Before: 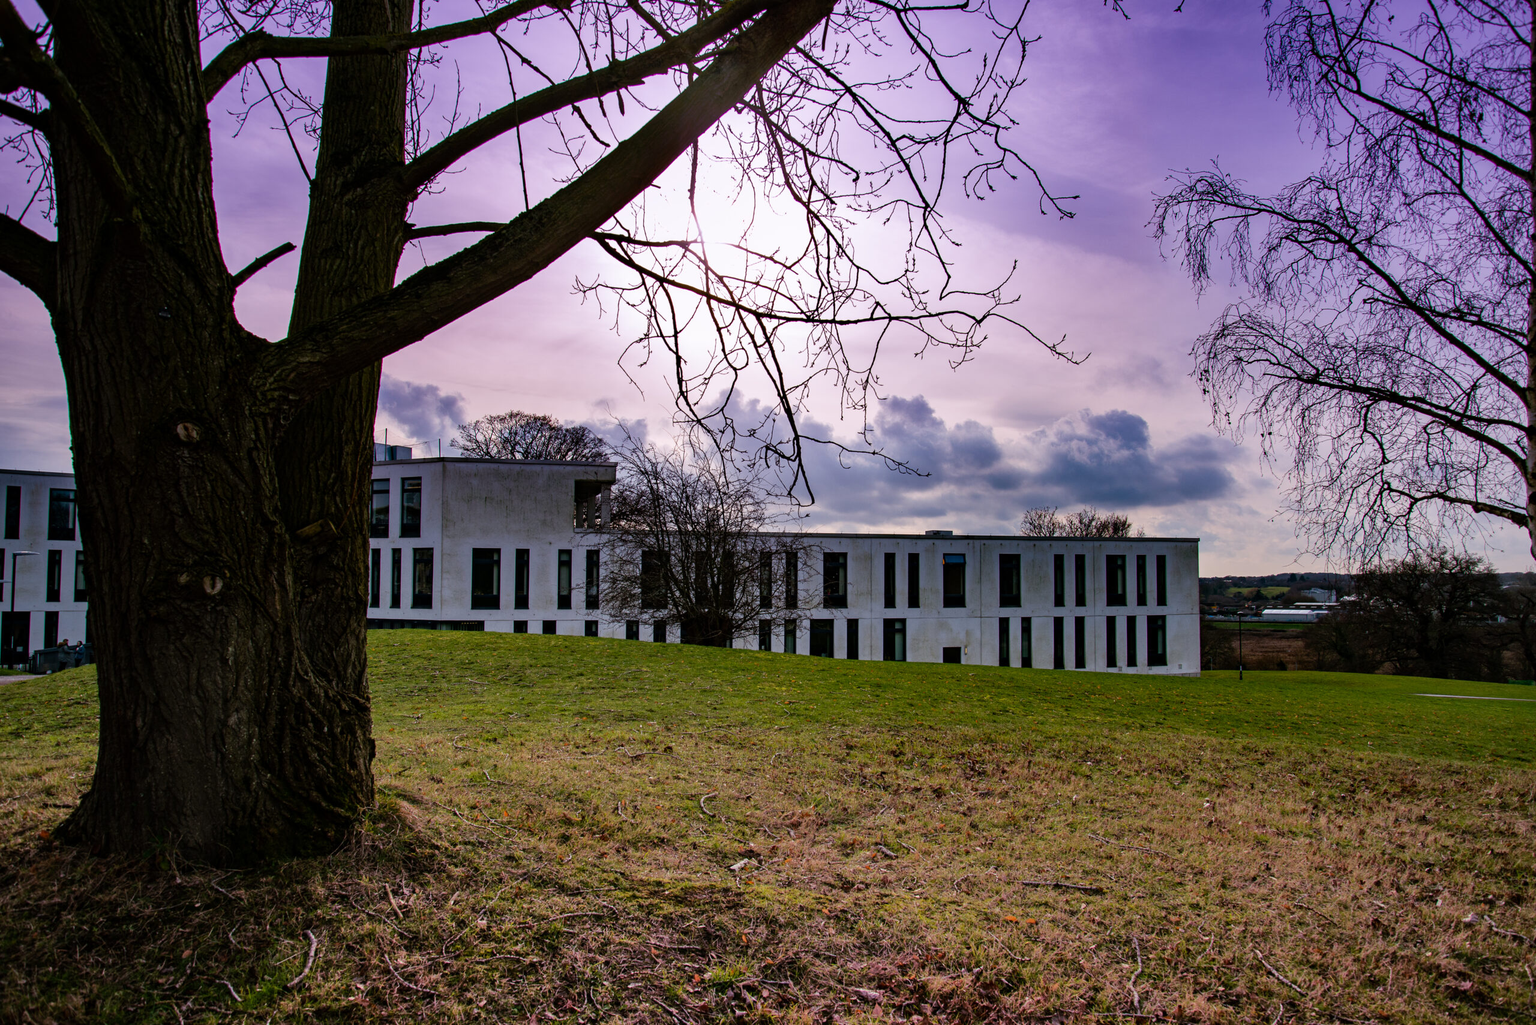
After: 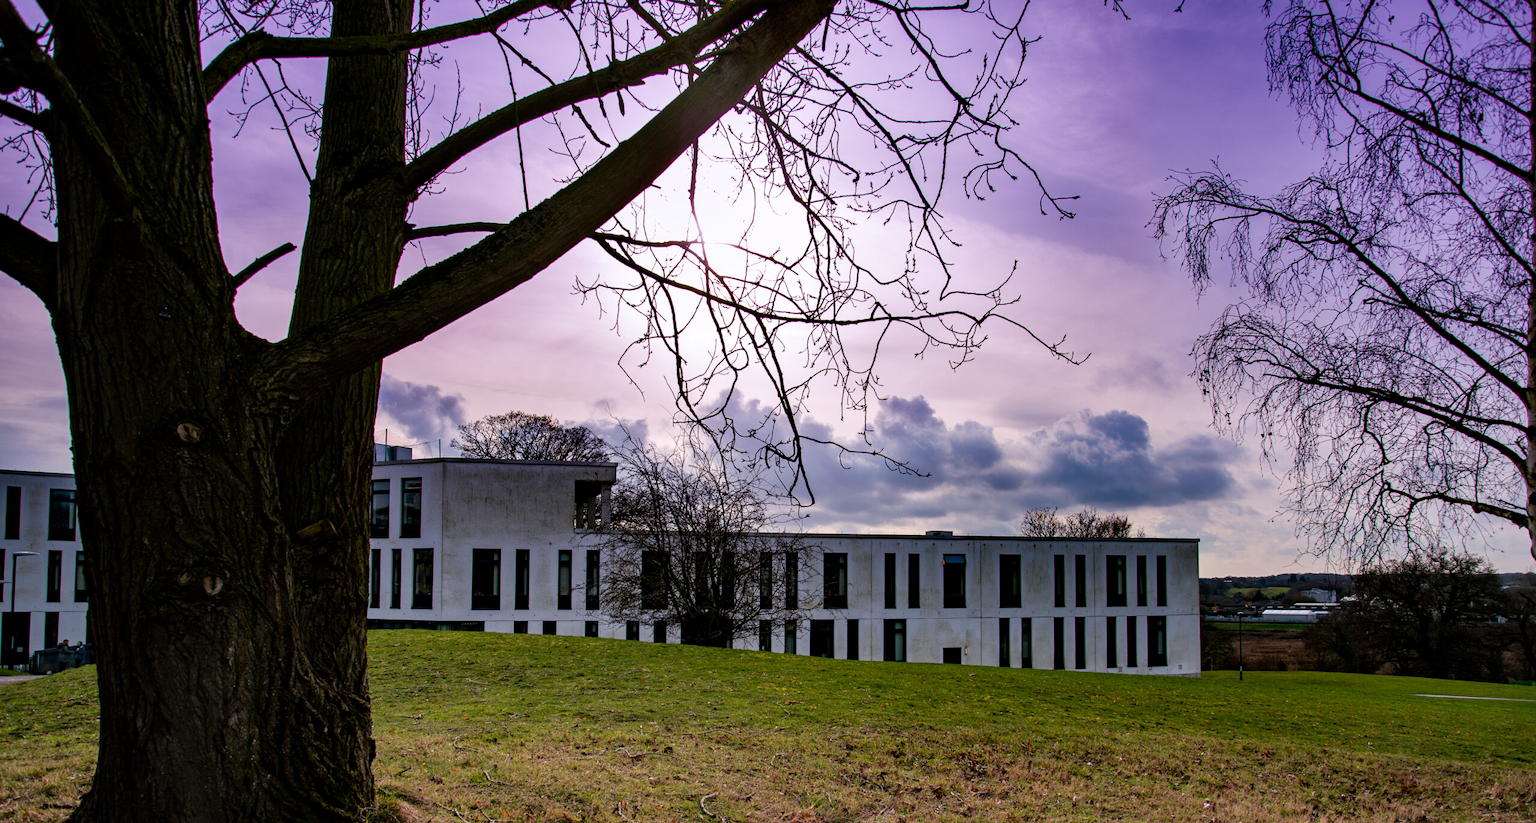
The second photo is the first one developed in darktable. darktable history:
contrast equalizer: octaves 7, y [[0.6 ×6], [0.55 ×6], [0 ×6], [0 ×6], [0 ×6]], mix 0.15
crop: bottom 19.644%
